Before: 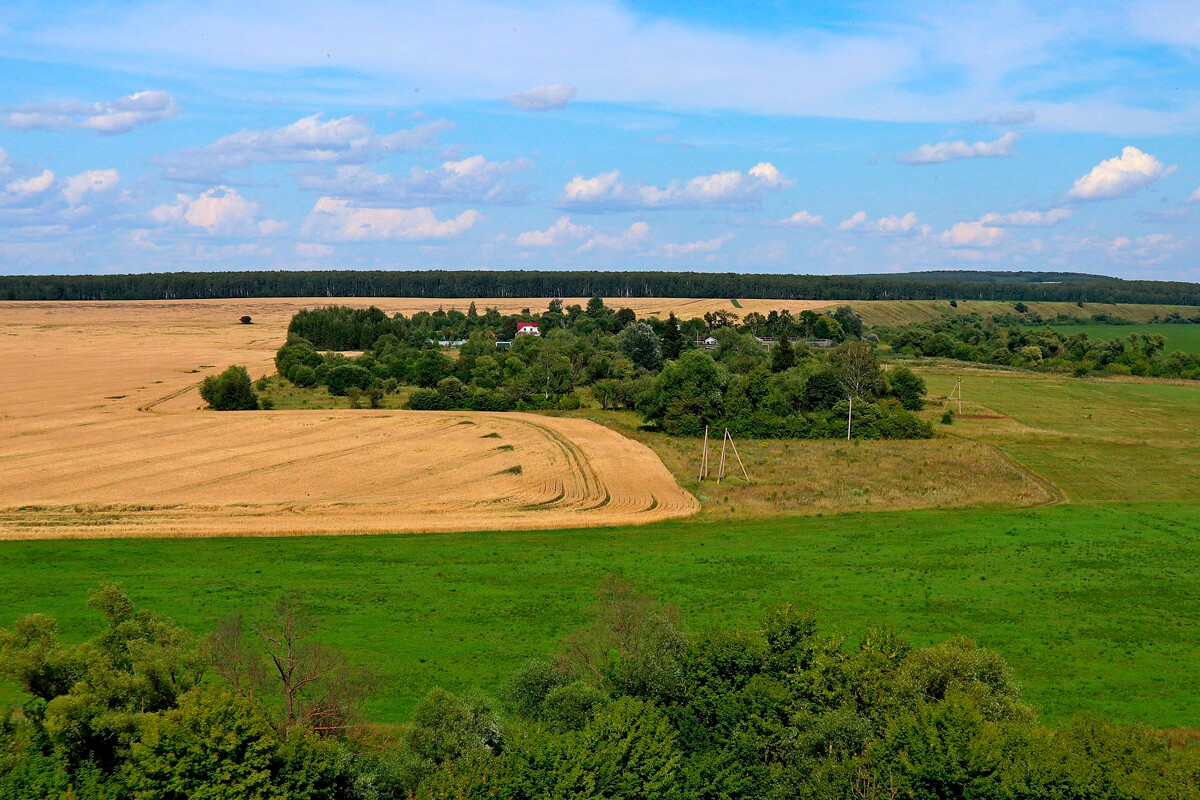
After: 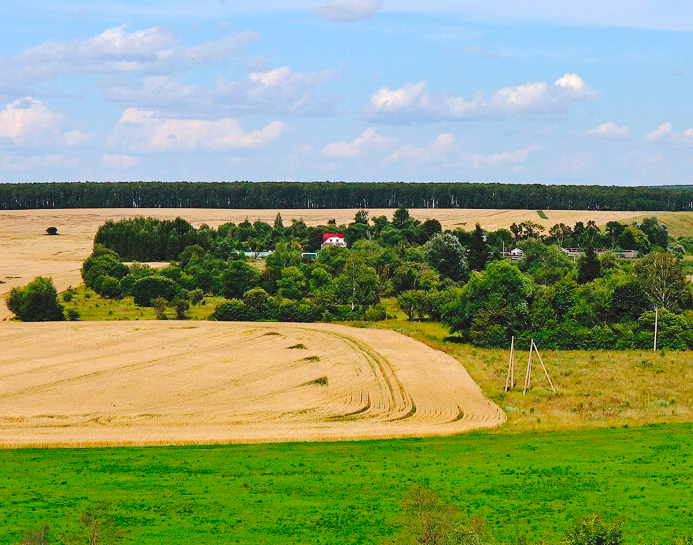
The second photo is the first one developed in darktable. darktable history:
exposure: exposure 0.15 EV, compensate highlight preservation false
crop: left 16.202%, top 11.208%, right 26.045%, bottom 20.557%
shadows and highlights: shadows 10, white point adjustment 1, highlights -40
tone curve: curves: ch0 [(0, 0) (0.003, 0.096) (0.011, 0.097) (0.025, 0.096) (0.044, 0.099) (0.069, 0.109) (0.1, 0.129) (0.136, 0.149) (0.177, 0.176) (0.224, 0.22) (0.277, 0.288) (0.335, 0.385) (0.399, 0.49) (0.468, 0.581) (0.543, 0.661) (0.623, 0.729) (0.709, 0.79) (0.801, 0.849) (0.898, 0.912) (1, 1)], preserve colors none
